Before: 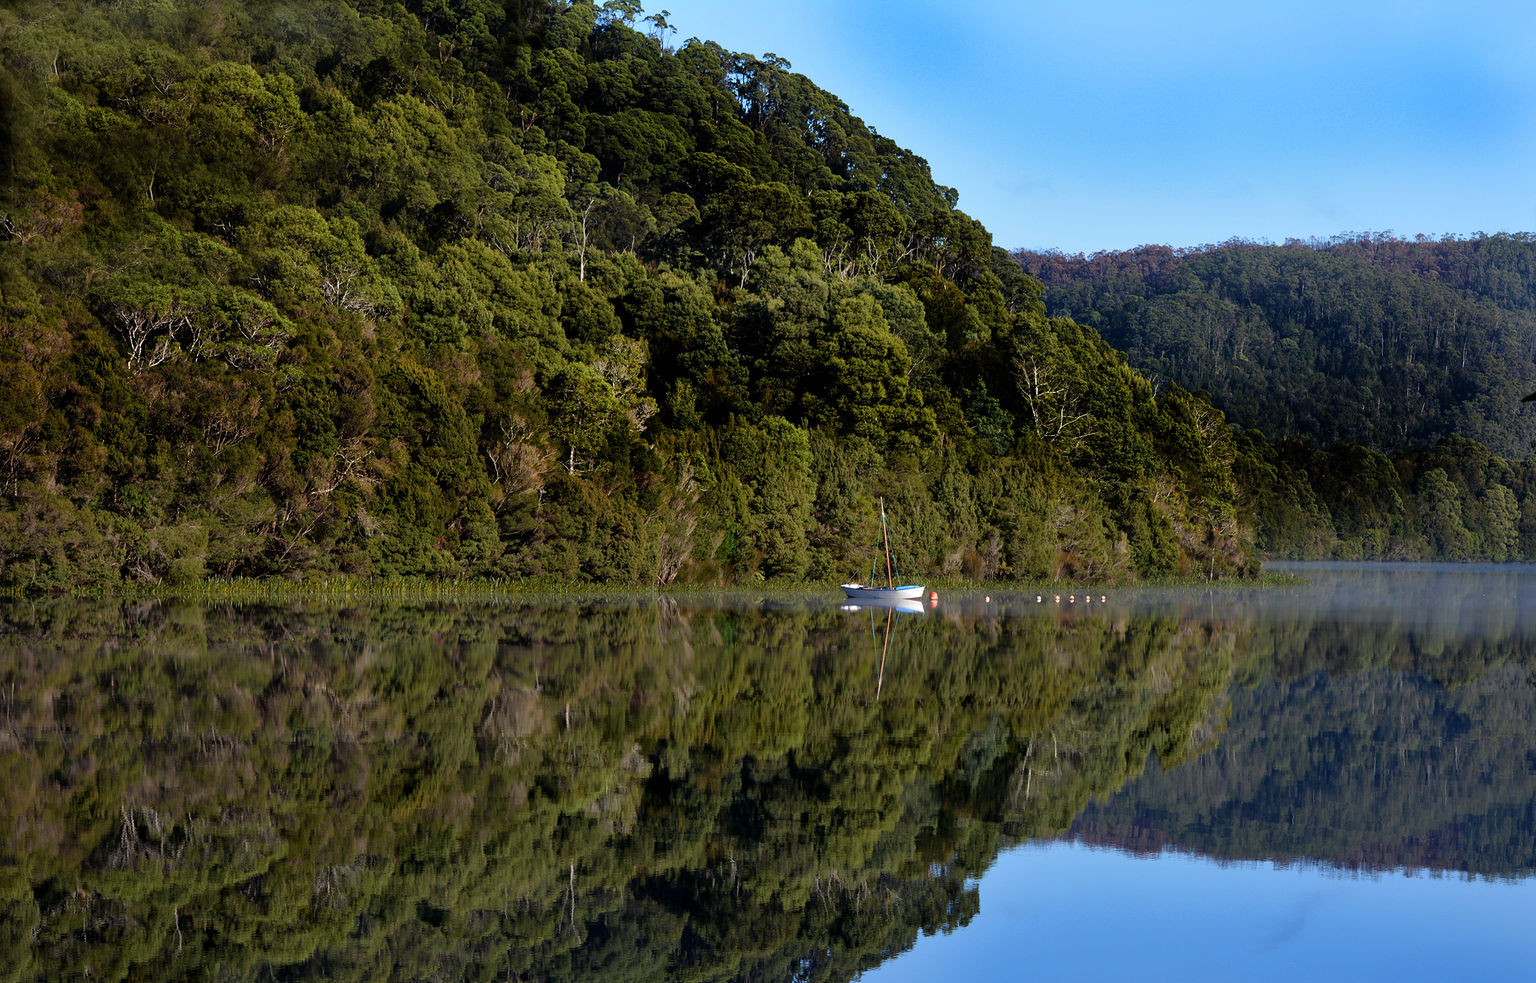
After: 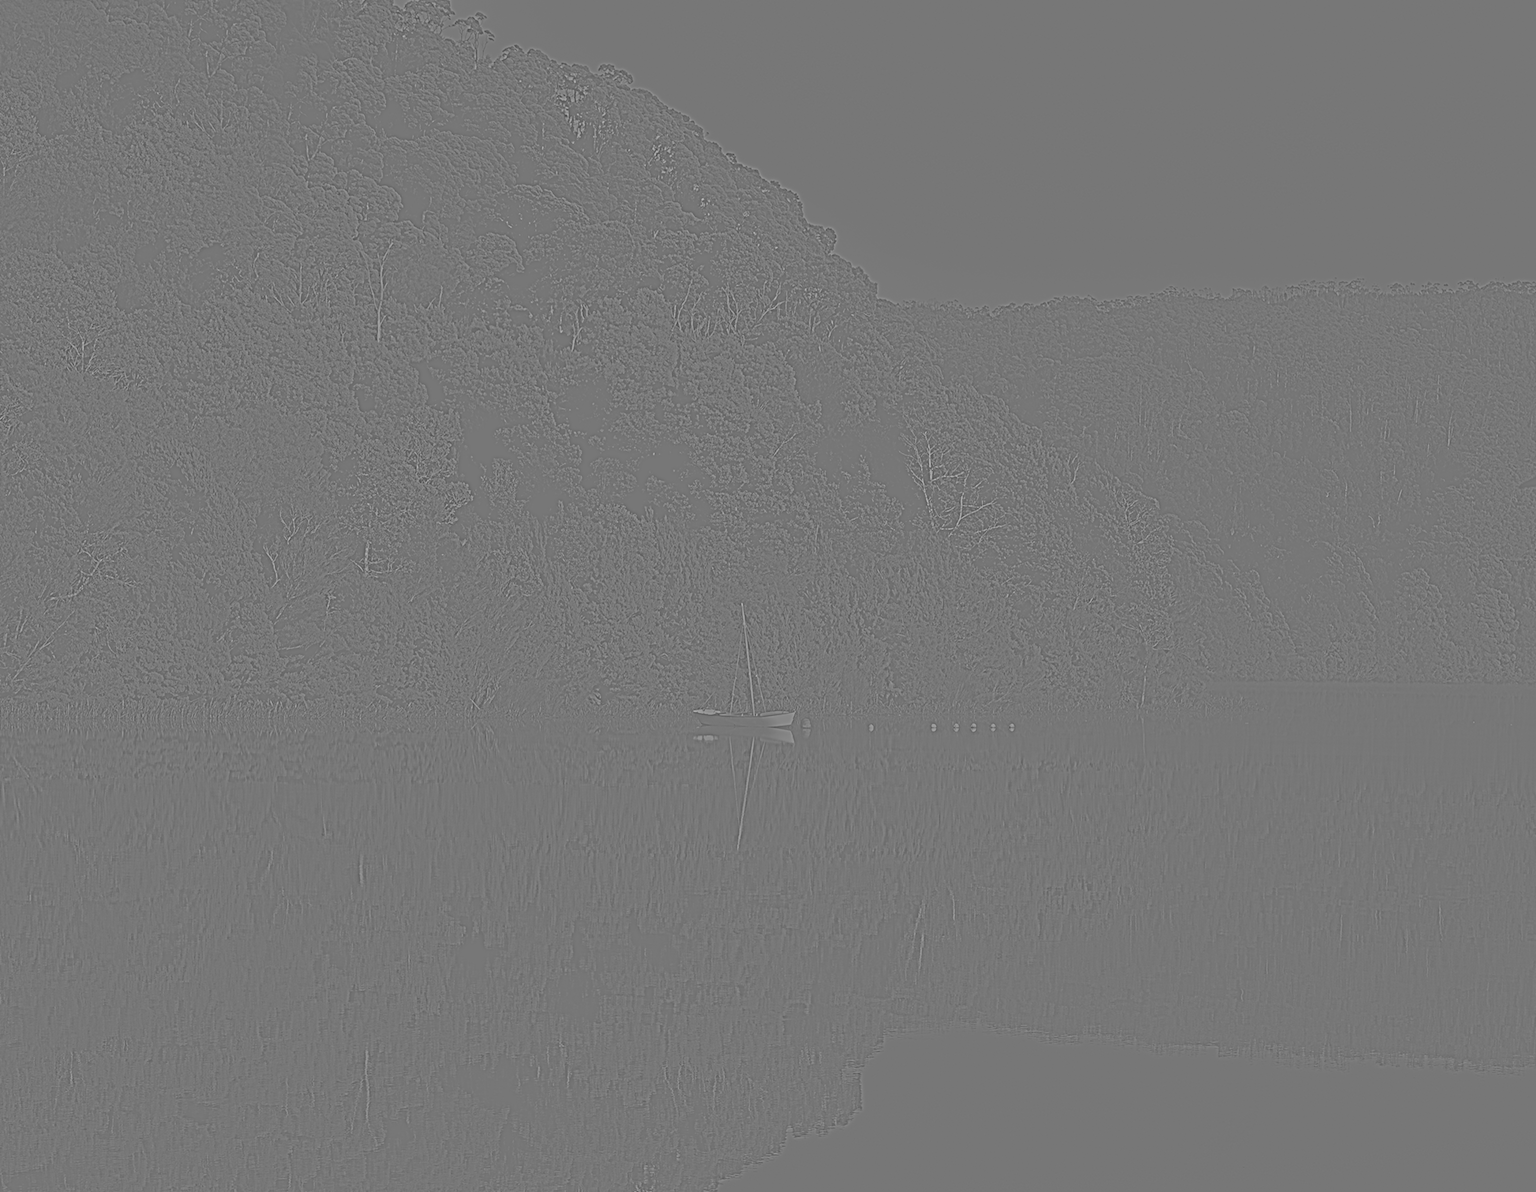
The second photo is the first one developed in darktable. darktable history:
exposure: black level correction 0, exposure 0.7 EV, compensate exposure bias true, compensate highlight preservation false
white balance: red 0.988, blue 1.017
crop: left 17.582%, bottom 0.031%
highpass: sharpness 5.84%, contrast boost 8.44%
